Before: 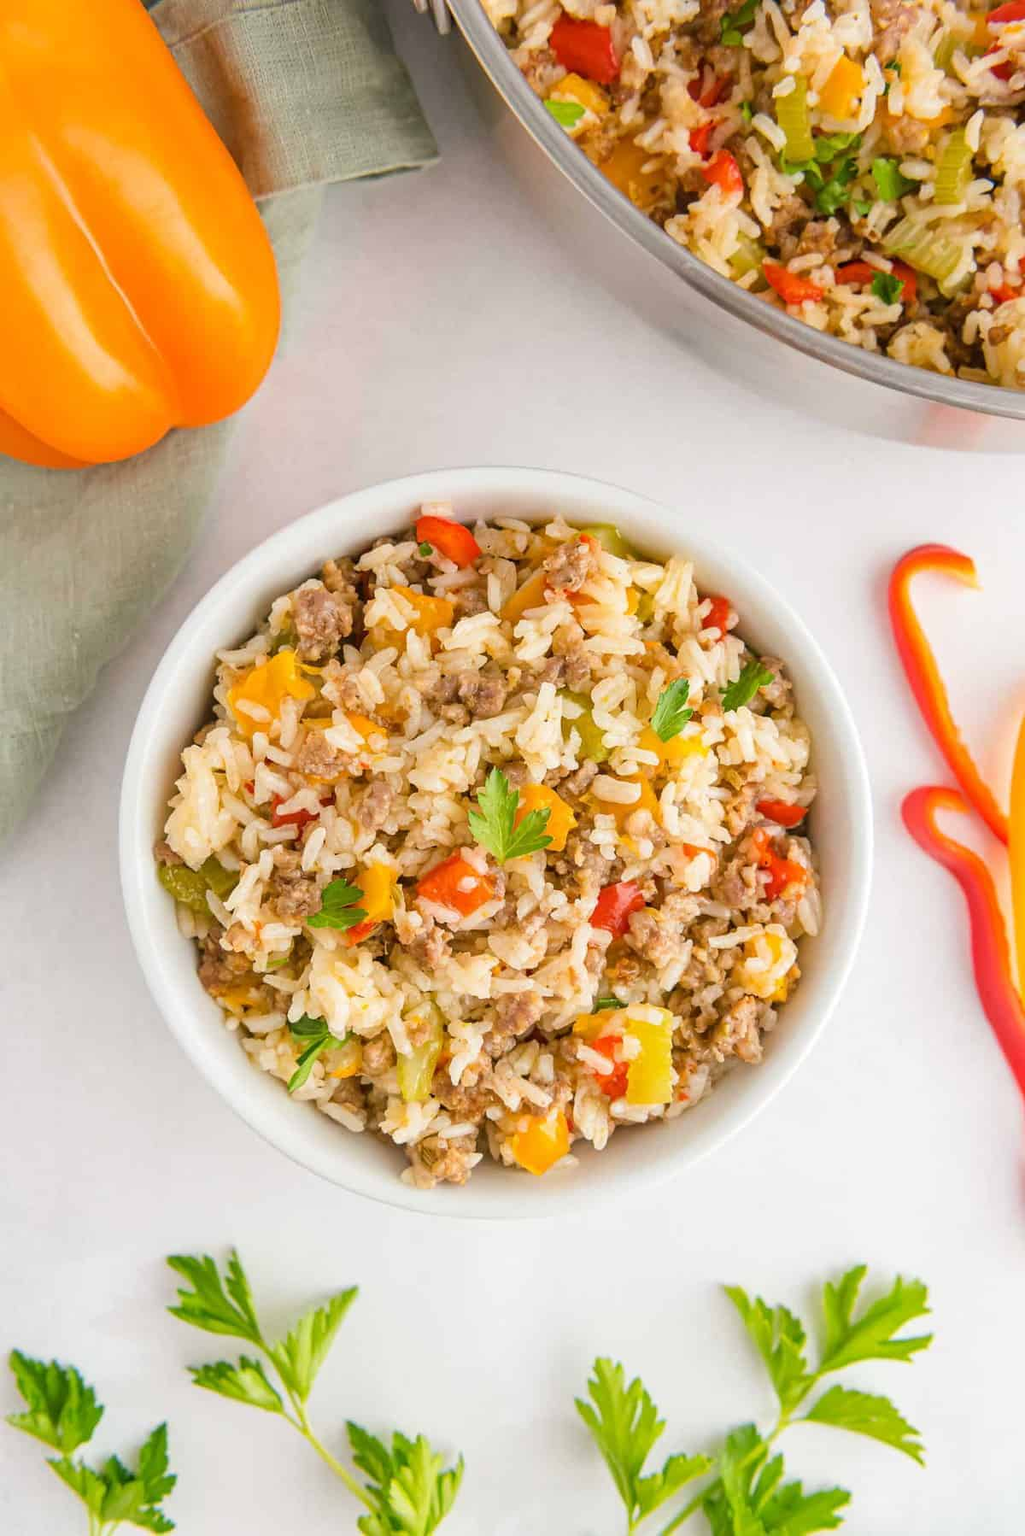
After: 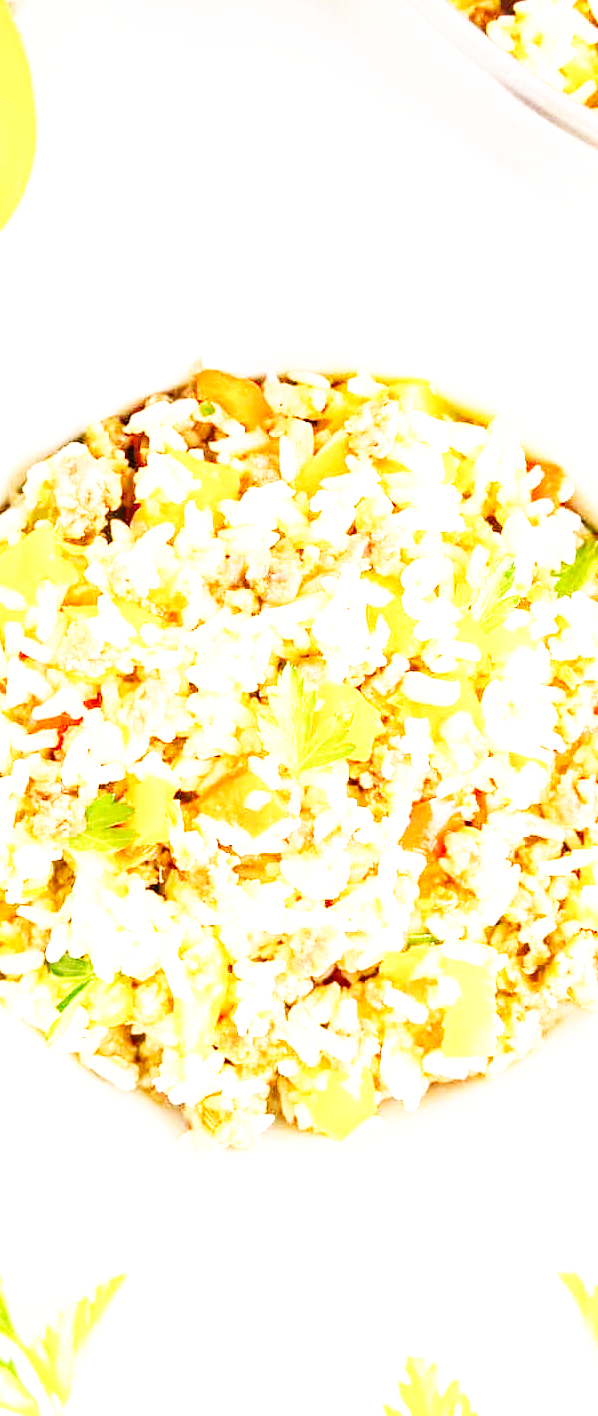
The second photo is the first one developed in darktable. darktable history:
crop and rotate: angle 0.013°, left 24.242%, top 13.071%, right 25.839%, bottom 8.125%
tone equalizer: -8 EV -0.754 EV, -7 EV -0.712 EV, -6 EV -0.594 EV, -5 EV -0.386 EV, -3 EV 0.404 EV, -2 EV 0.6 EV, -1 EV 0.681 EV, +0 EV 0.75 EV
base curve: curves: ch0 [(0, 0) (0.007, 0.004) (0.027, 0.03) (0.046, 0.07) (0.207, 0.54) (0.442, 0.872) (0.673, 0.972) (1, 1)], preserve colors none
exposure: exposure 0.475 EV, compensate exposure bias true, compensate highlight preservation false
